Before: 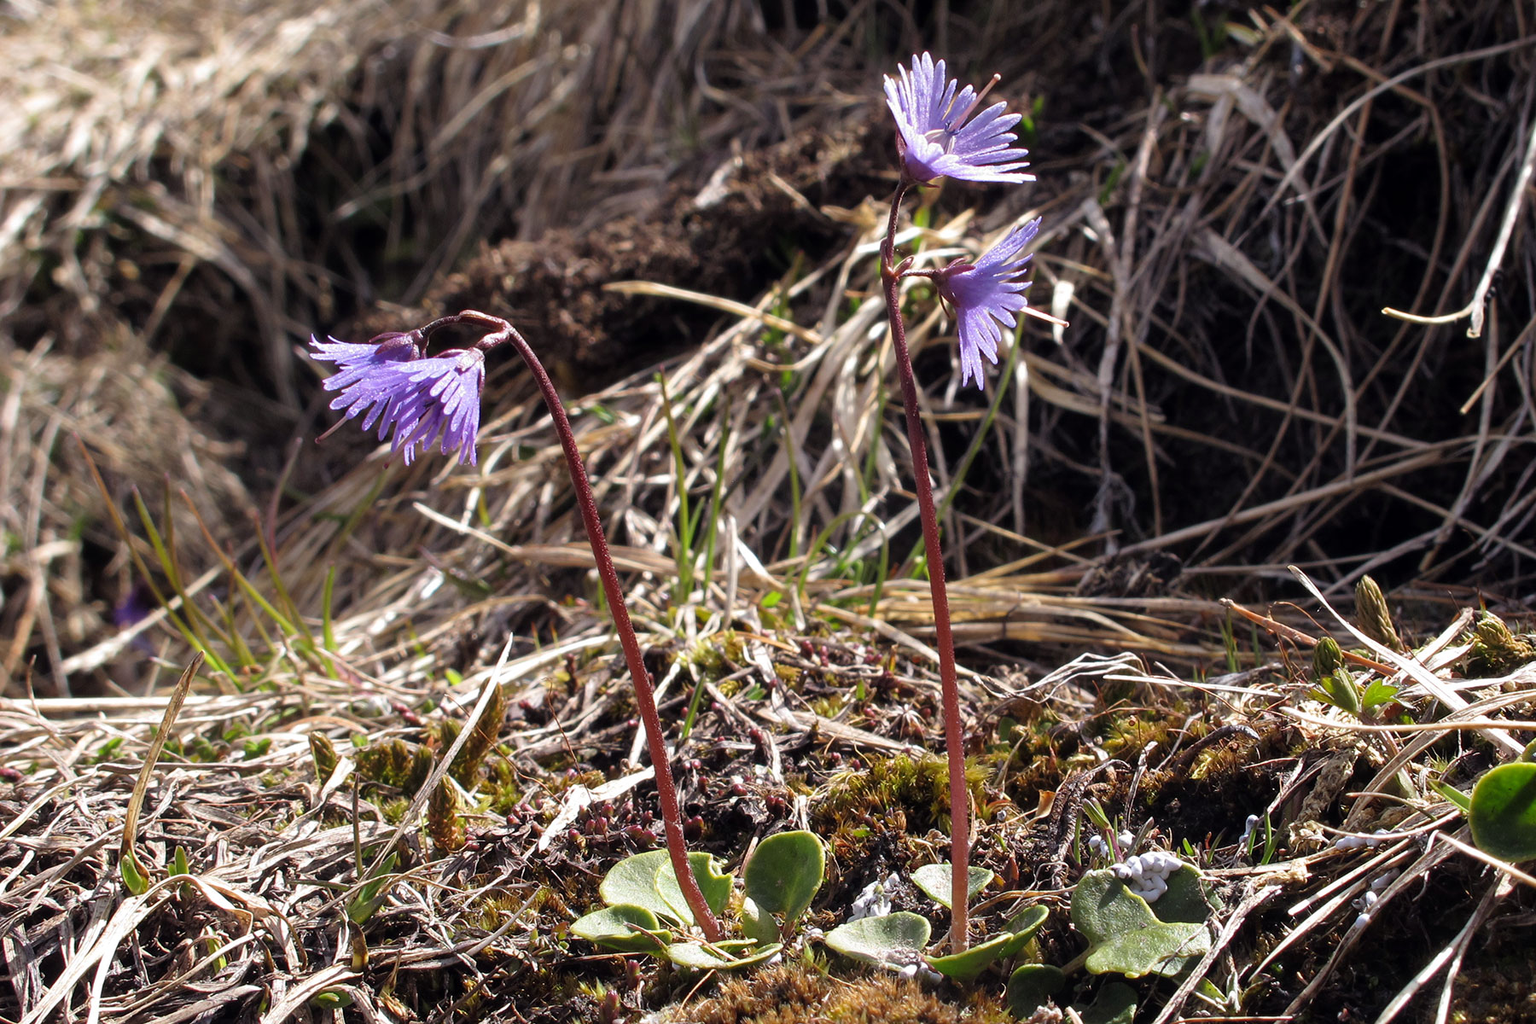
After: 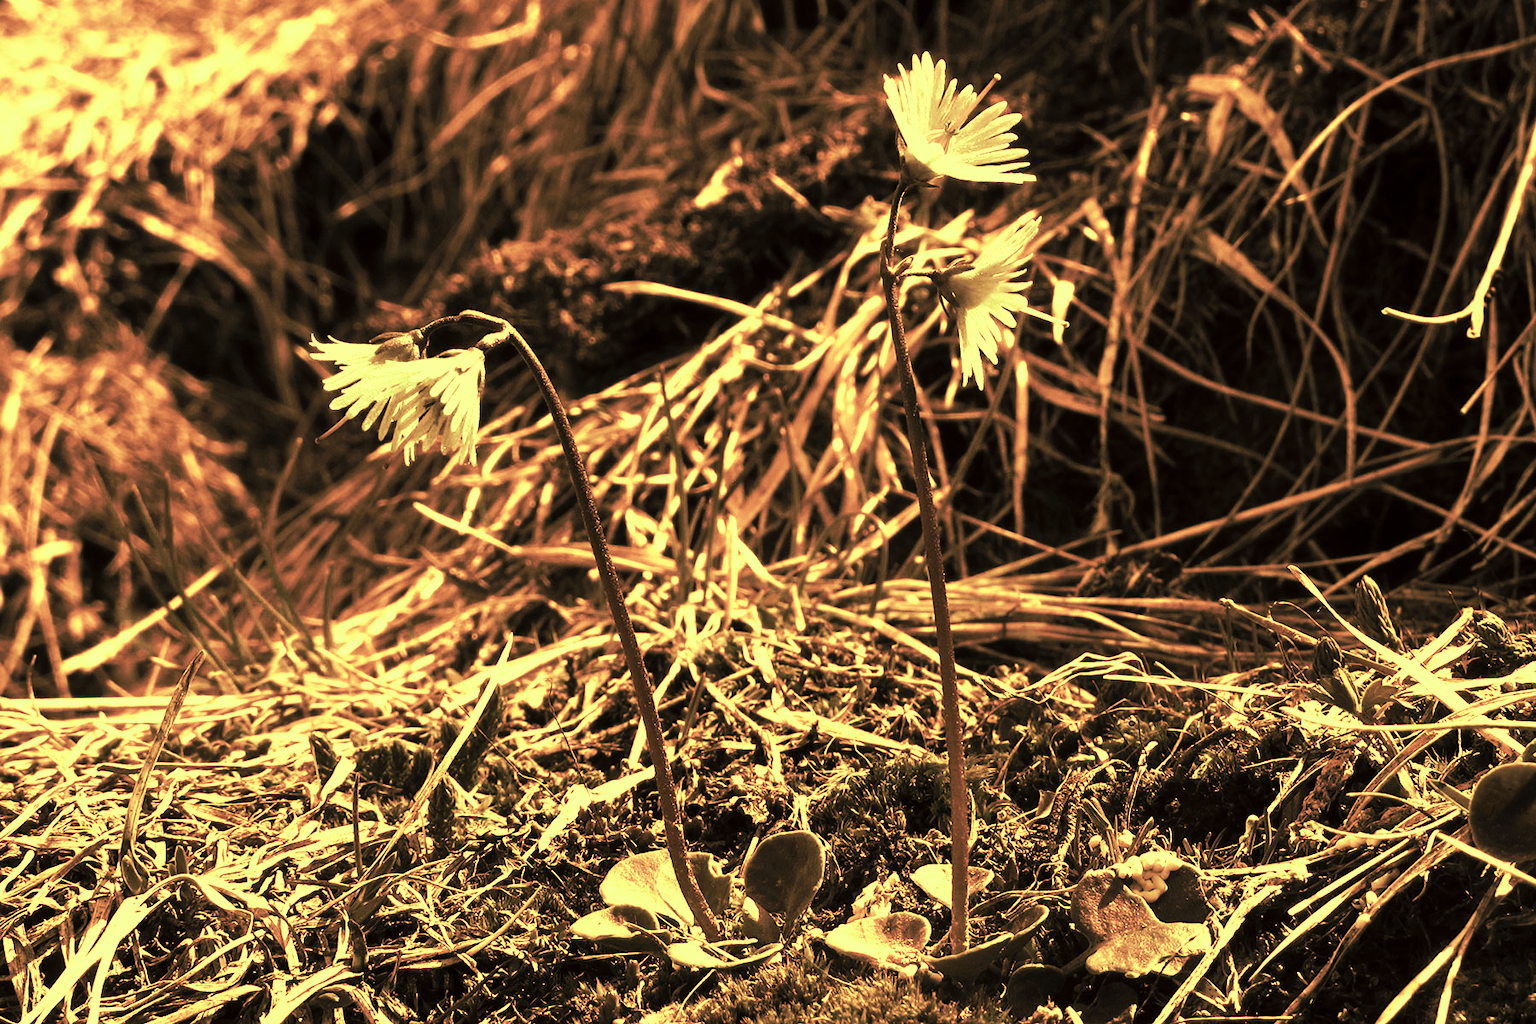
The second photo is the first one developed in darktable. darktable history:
tone curve: curves: ch0 [(0, 0) (0.003, 0.003) (0.011, 0.009) (0.025, 0.022) (0.044, 0.037) (0.069, 0.051) (0.1, 0.079) (0.136, 0.114) (0.177, 0.152) (0.224, 0.212) (0.277, 0.281) (0.335, 0.358) (0.399, 0.459) (0.468, 0.573) (0.543, 0.684) (0.623, 0.779) (0.709, 0.866) (0.801, 0.949) (0.898, 0.98) (1, 1)], preserve colors none
color look up table: target L [61.77, 96.2, 73.36, 65.44, 69.65, 69.51, 40.05, 55.11, 29.91, 31.14, 38.07, 10.83, 2.295, 95.57, 95.22, 64.23, 62.74, 65.98, 33.85, 60.02, 41.74, 34.74, 29.81, 26.17, 17.29, 95.94, 95.94, 96.1, 95.56, 72.71, 95.2, 71.78, 57.15, 67.32, 63.23, 42.63, 56.97, 47.78, 50.75, 29.28, 35.01, 13.34, 68.78, 95.57, 48.68, 67.31, 42.88, 40.42, 24.18], target a [22.72, -51.16, 6.079, 19.11, 11.81, 12.76, 8.741, 17.07, 7.776, 8.2, 7.333, 4.23, 0.723, -51.28, -51.51, 20.37, 17.1, 18.7, 8.286, 21.28, 9.453, 7.516, 7.32, 7.03, 4.509, -50.74, -50.74, -51.94, -51.25, 6.175, -51.65, 7.963, 15.76, 16.62, 21.83, 9.454, 18.84, 11.4, 13.57, 7.413, 7.414, 5.576, 13.78, -51.28, 12.25, 16.57, 9.389, 8.561, 6.087], target b [35.52, 70.21, 44.02, 38.35, 40.64, 40.78, 21.73, 29.15, 17.57, 18.2, 20.91, 10.29, 1.963, 72.11, 71.94, 37.59, 34.96, 38.79, 19.83, 33.92, 22.61, 19.98, 17.42, 15.63, 14.13, 67.37, 67.37, 72.83, 69.91, 43.54, 72.56, 42.56, 30.43, 39.23, 36.7, 22.22, 31.33, 24.75, 26.35, 17.11, 19.87, 10.52, 40.36, 72.11, 24.73, 39.52, 22.52, 21.58, 15.46], num patches 49
